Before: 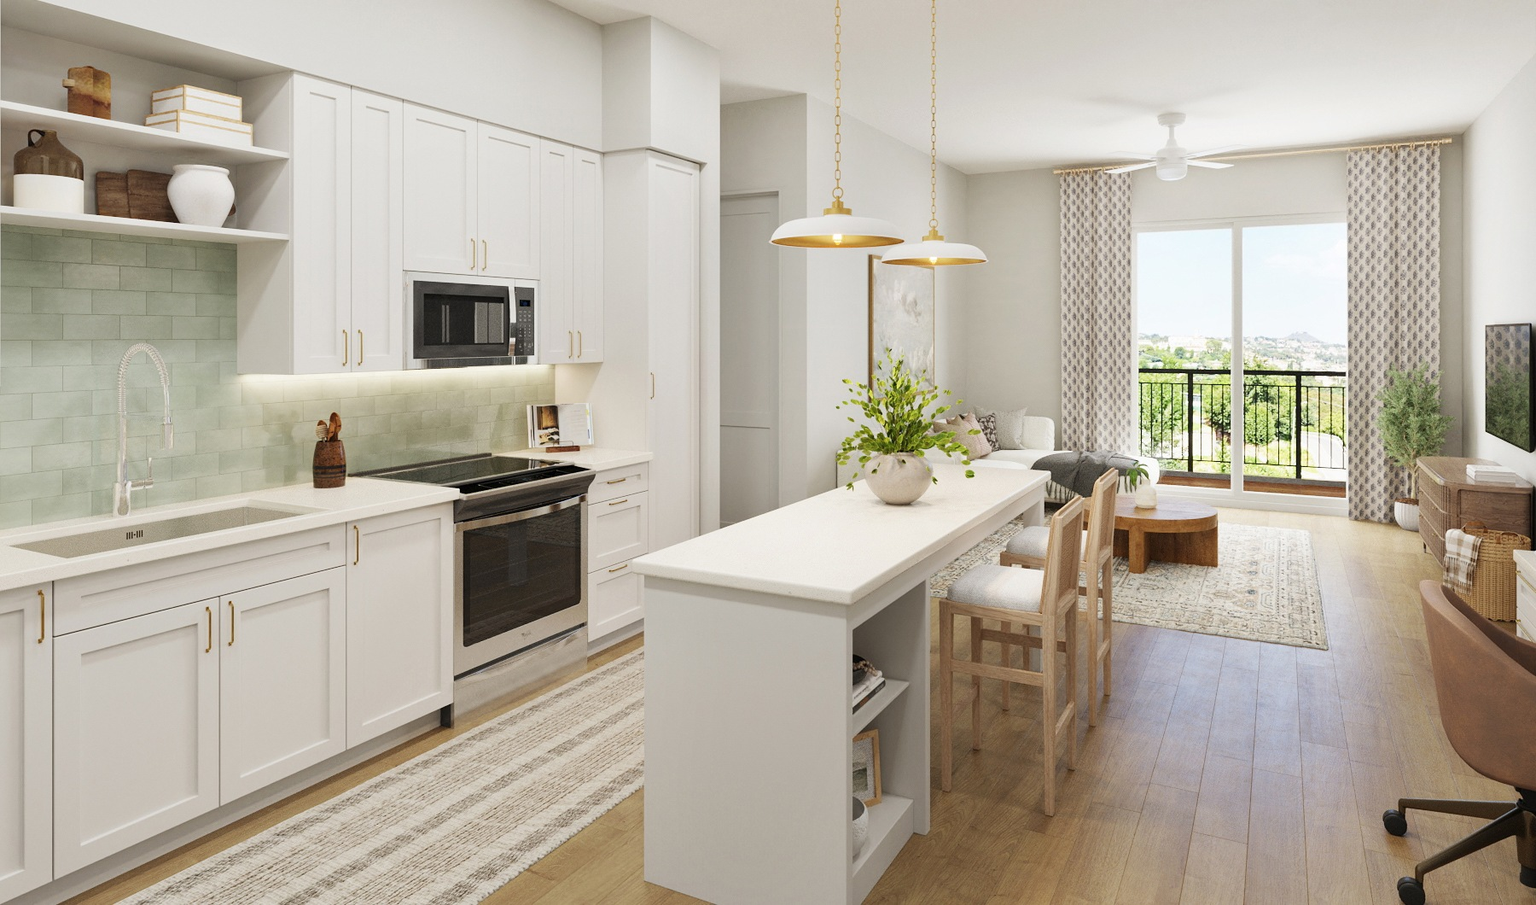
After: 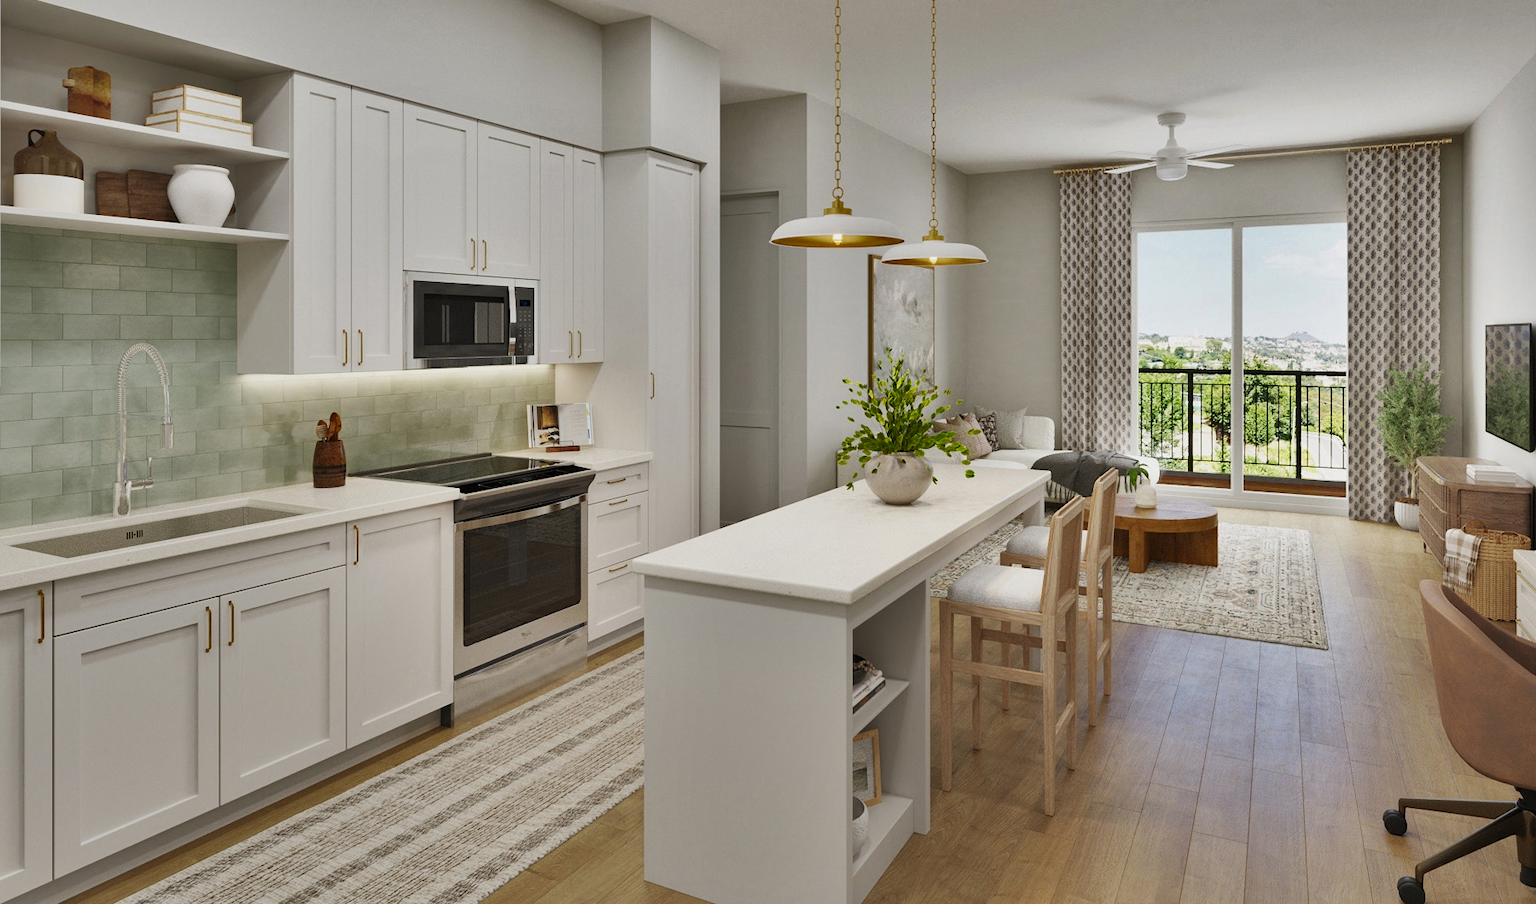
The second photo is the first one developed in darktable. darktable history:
shadows and highlights: white point adjustment -3.79, highlights -63.74, soften with gaussian
